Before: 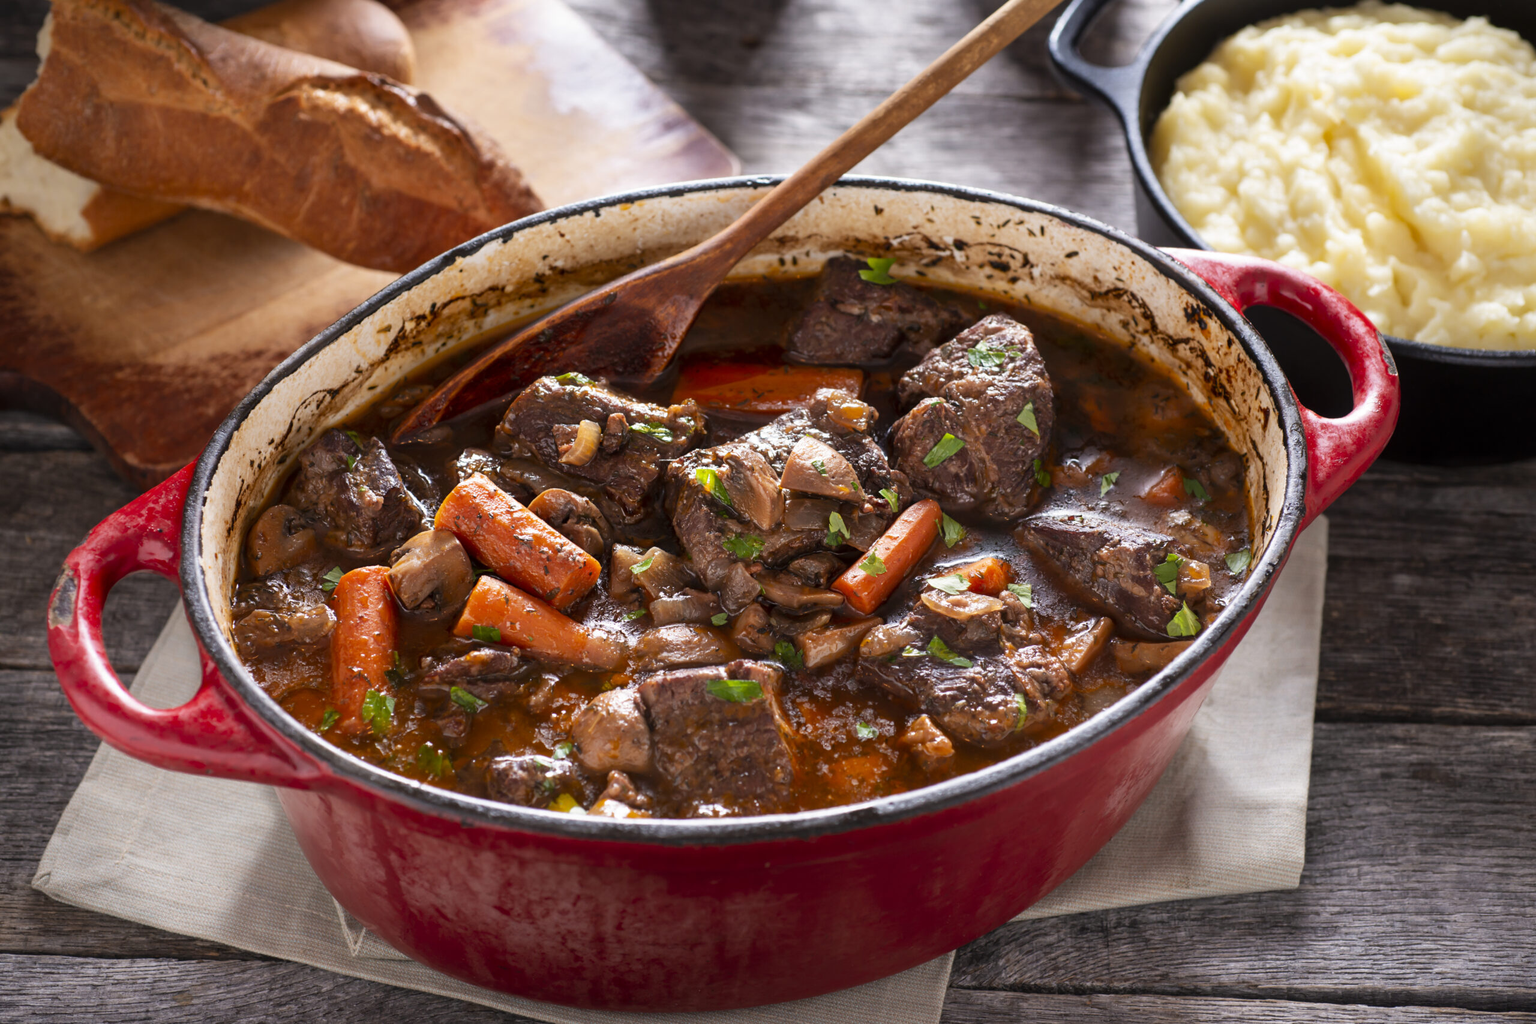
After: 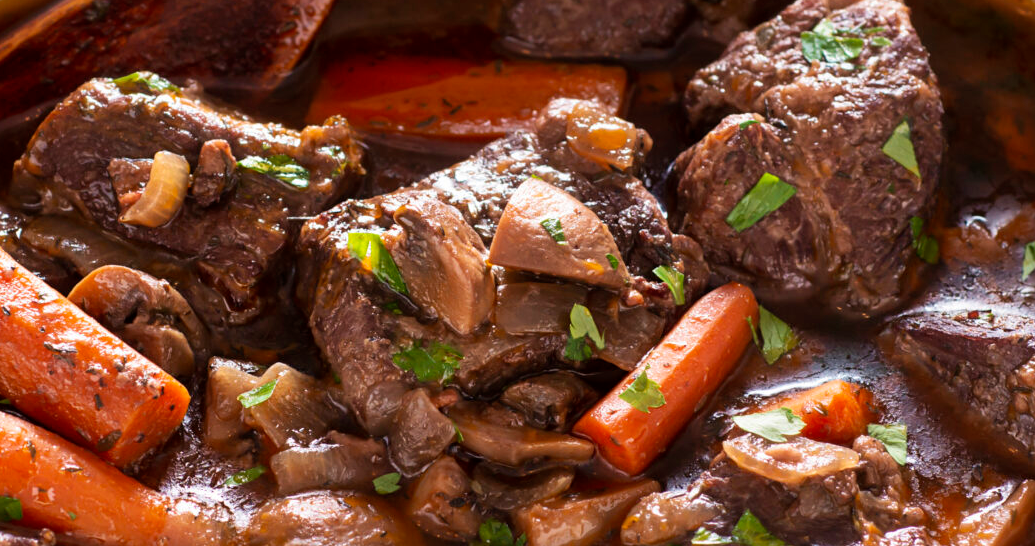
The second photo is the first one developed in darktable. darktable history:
crop: left 31.751%, top 32.172%, right 27.8%, bottom 35.83%
velvia: on, module defaults
